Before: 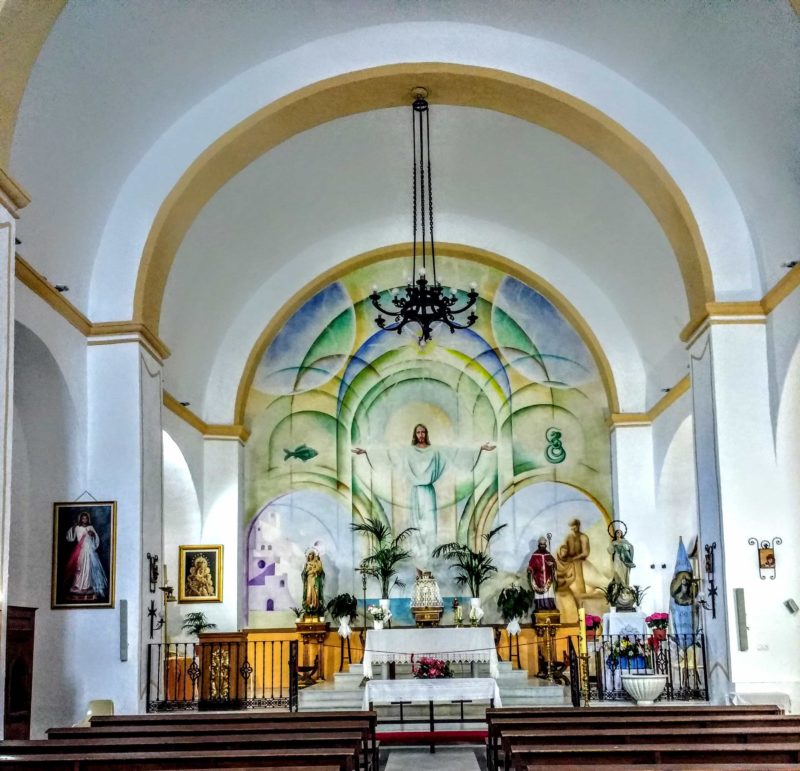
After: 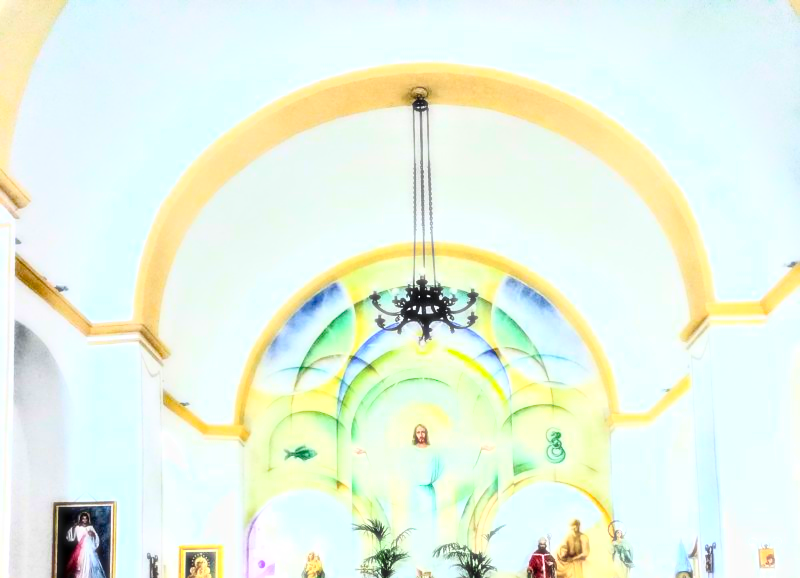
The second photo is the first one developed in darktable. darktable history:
crop: bottom 24.988%
haze removal: compatibility mode true, adaptive false
contrast brightness saturation: contrast 0.2, brightness 0.15, saturation 0.14
exposure: exposure 0.636 EV, compensate highlight preservation false
bloom: size 0%, threshold 54.82%, strength 8.31%
sharpen: on, module defaults
